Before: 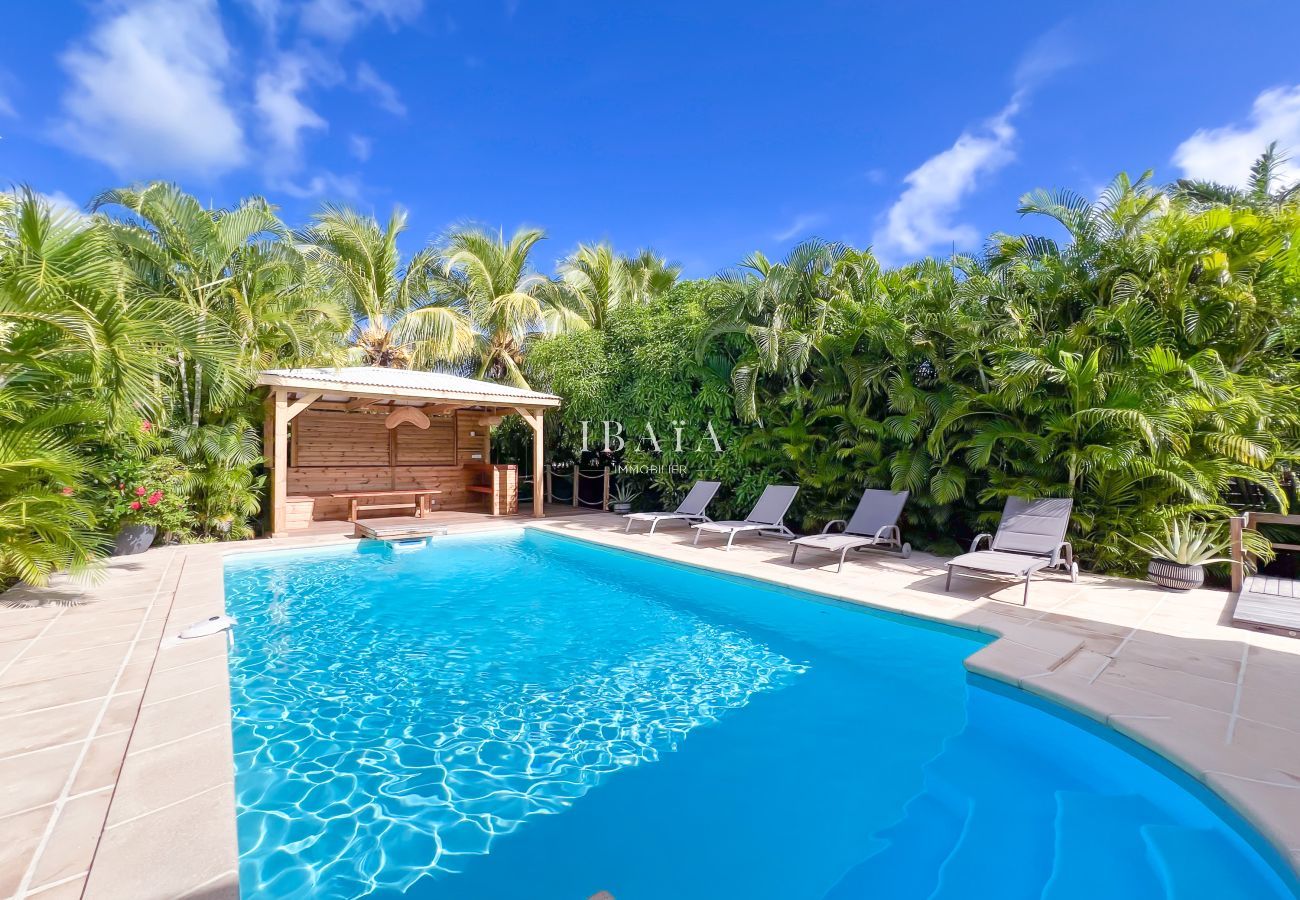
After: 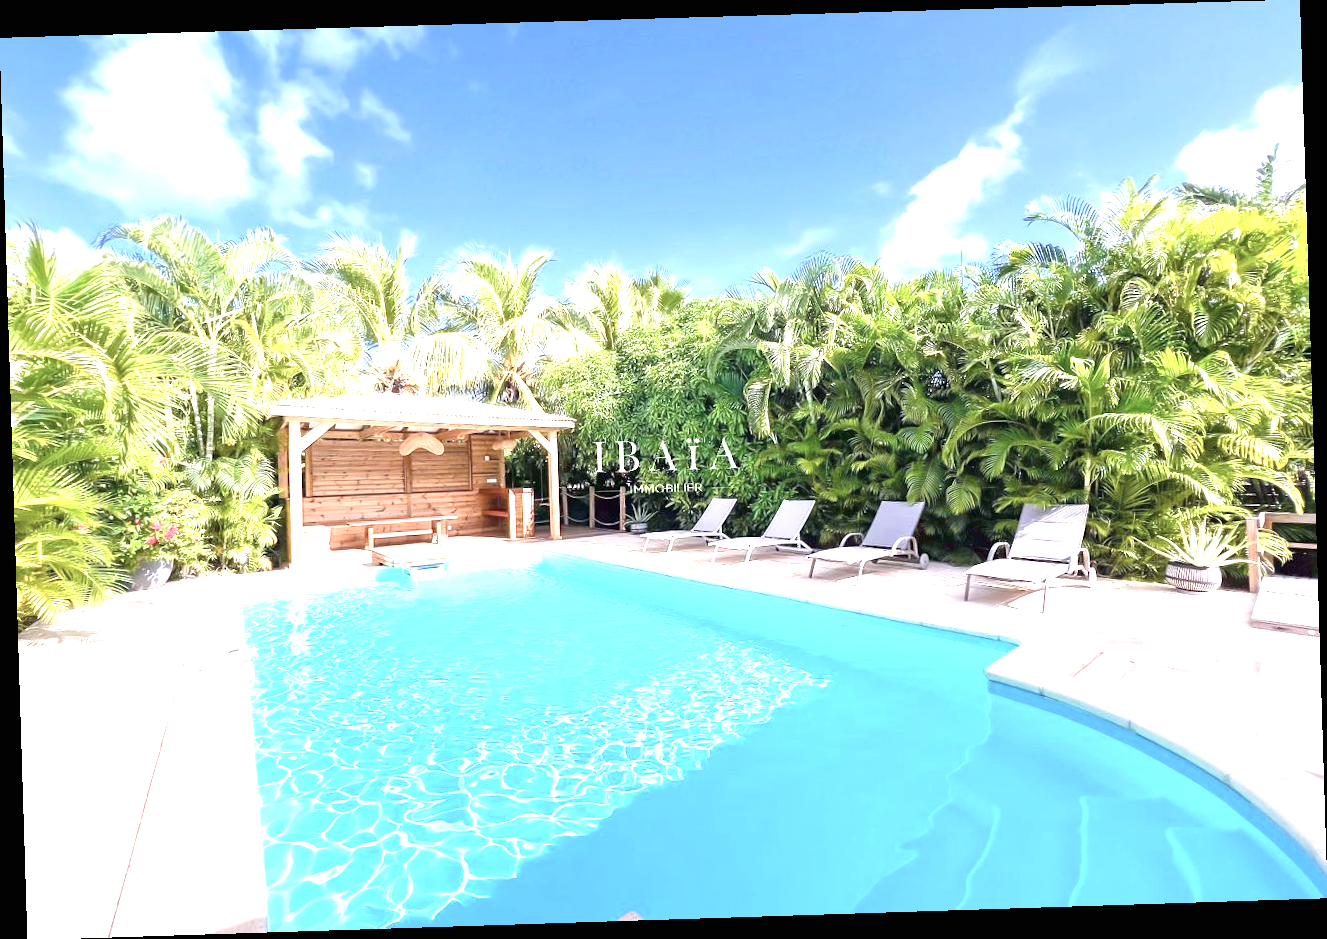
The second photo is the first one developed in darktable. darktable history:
exposure: black level correction 0, exposure 1.6 EV, compensate exposure bias true, compensate highlight preservation false
contrast brightness saturation: contrast 0.06, brightness -0.01, saturation -0.23
rotate and perspective: rotation -1.77°, lens shift (horizontal) 0.004, automatic cropping off
